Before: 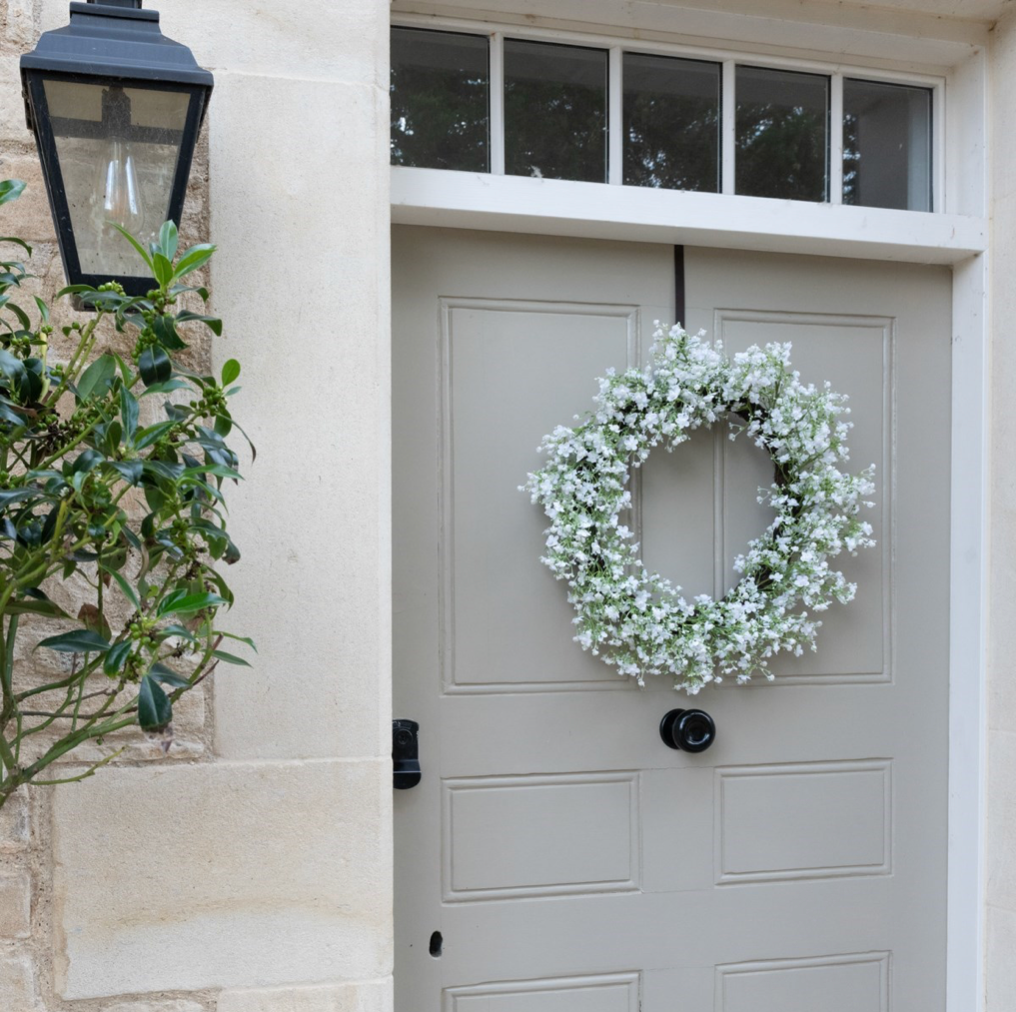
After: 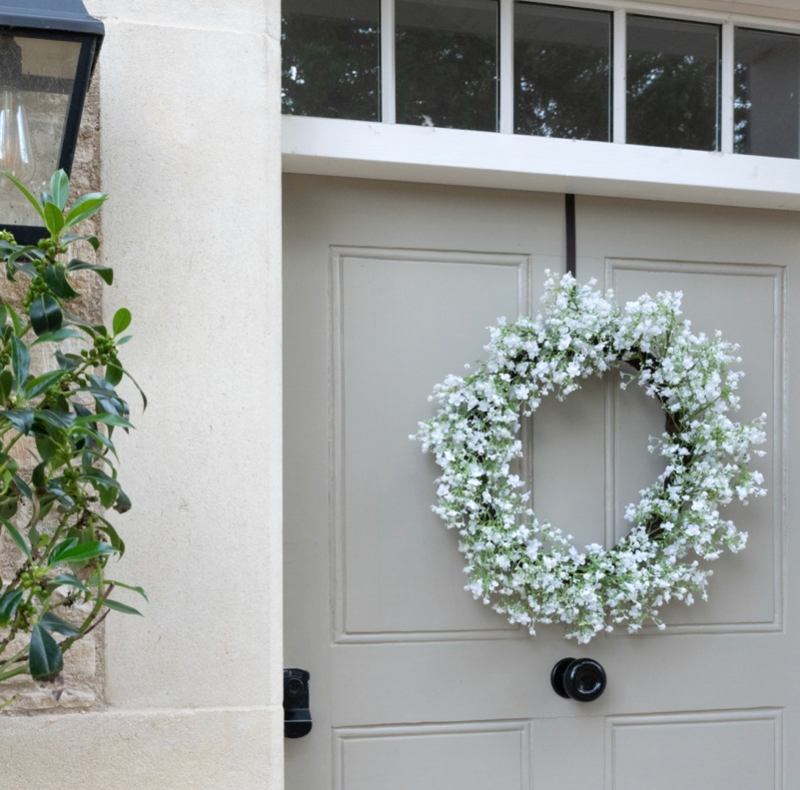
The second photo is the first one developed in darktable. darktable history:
crop and rotate: left 10.77%, top 5.1%, right 10.41%, bottom 16.76%
exposure: exposure 0.128 EV, compensate highlight preservation false
